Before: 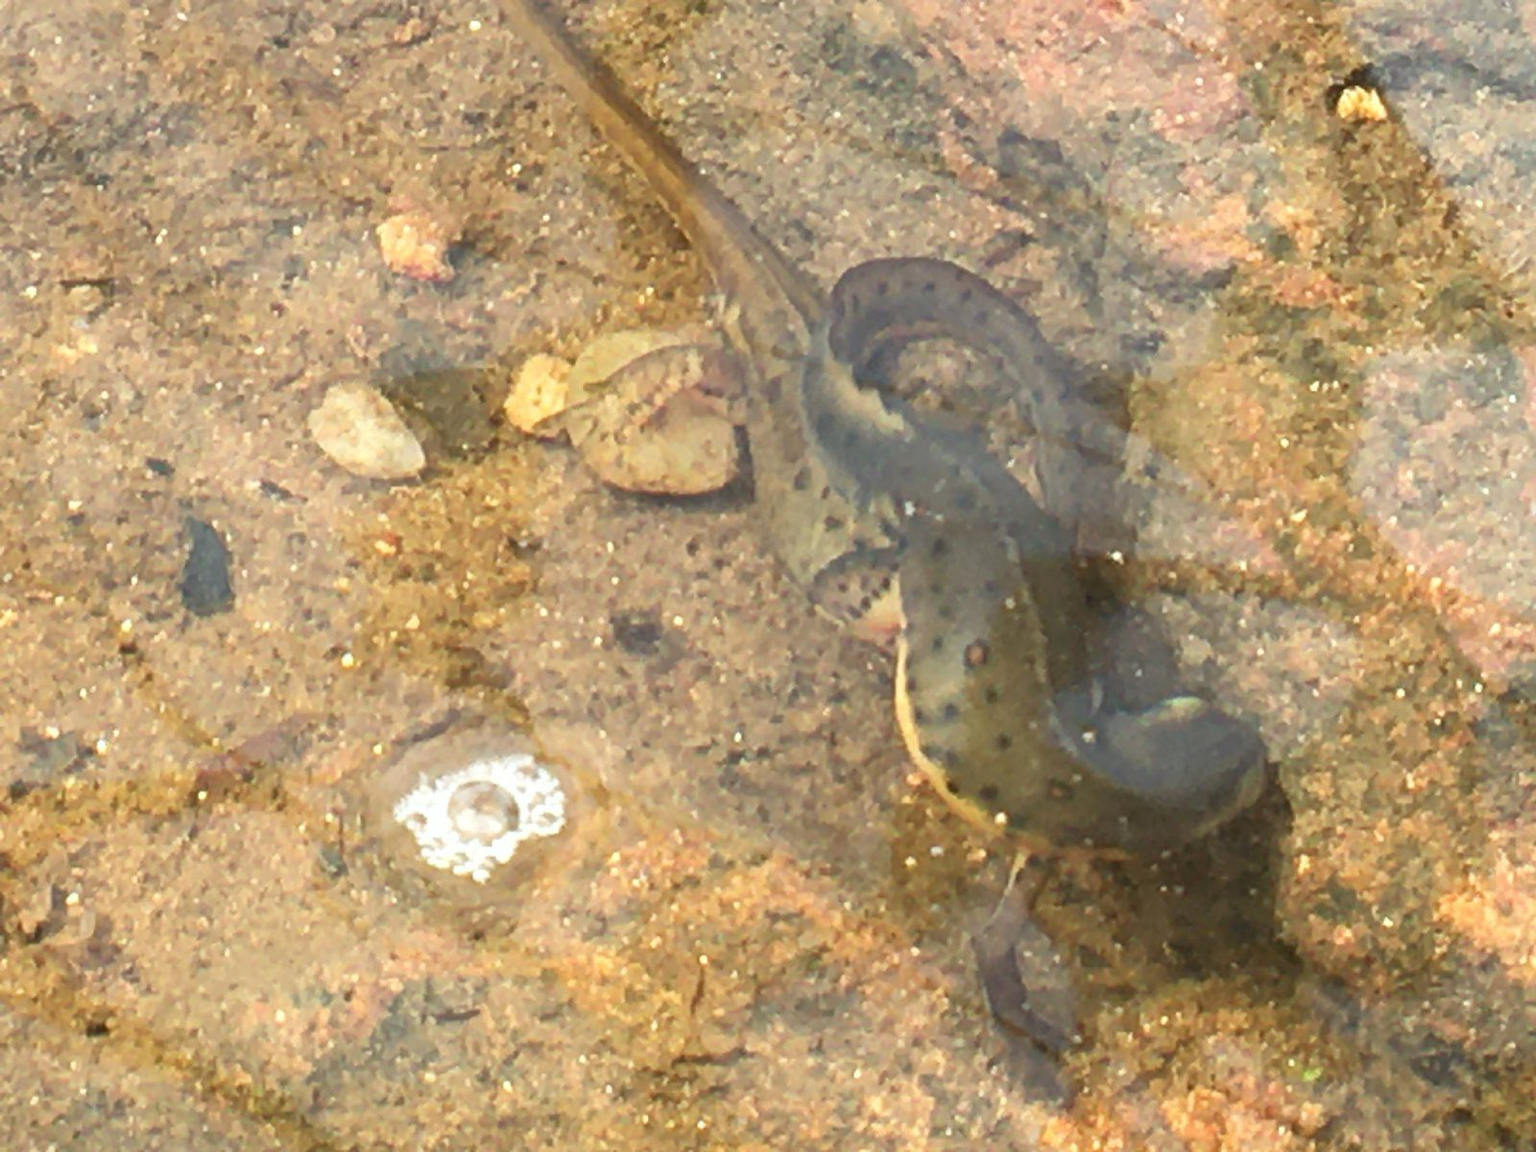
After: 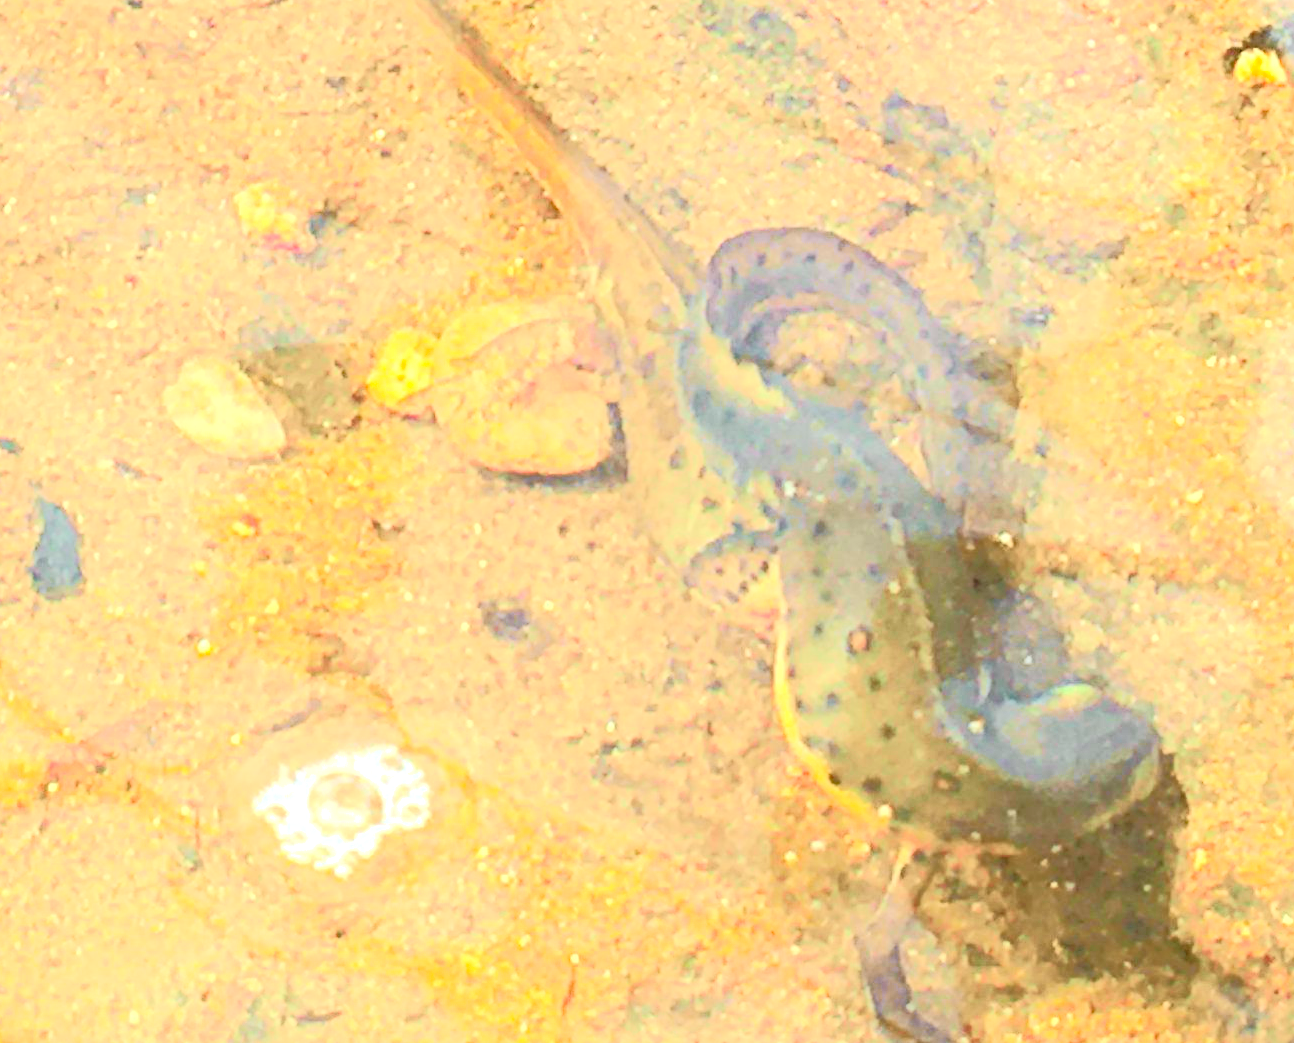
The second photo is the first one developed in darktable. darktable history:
tone curve: curves: ch0 [(0, 0.008) (0.081, 0.044) (0.177, 0.123) (0.283, 0.253) (0.416, 0.449) (0.495, 0.524) (0.661, 0.756) (0.796, 0.859) (1, 0.951)]; ch1 [(0, 0) (0.161, 0.092) (0.35, 0.33) (0.392, 0.392) (0.427, 0.426) (0.479, 0.472) (0.505, 0.5) (0.521, 0.524) (0.567, 0.556) (0.583, 0.588) (0.625, 0.627) (0.678, 0.733) (1, 1)]; ch2 [(0, 0) (0.346, 0.362) (0.404, 0.427) (0.502, 0.499) (0.531, 0.523) (0.544, 0.561) (0.58, 0.59) (0.629, 0.642) (0.717, 0.678) (1, 1)], color space Lab, independent channels, preserve colors none
crop: left 9.929%, top 3.475%, right 9.188%, bottom 9.529%
haze removal: compatibility mode true, adaptive false
exposure: exposure 1 EV, compensate highlight preservation false
contrast brightness saturation: contrast 0.07, brightness 0.18, saturation 0.4
